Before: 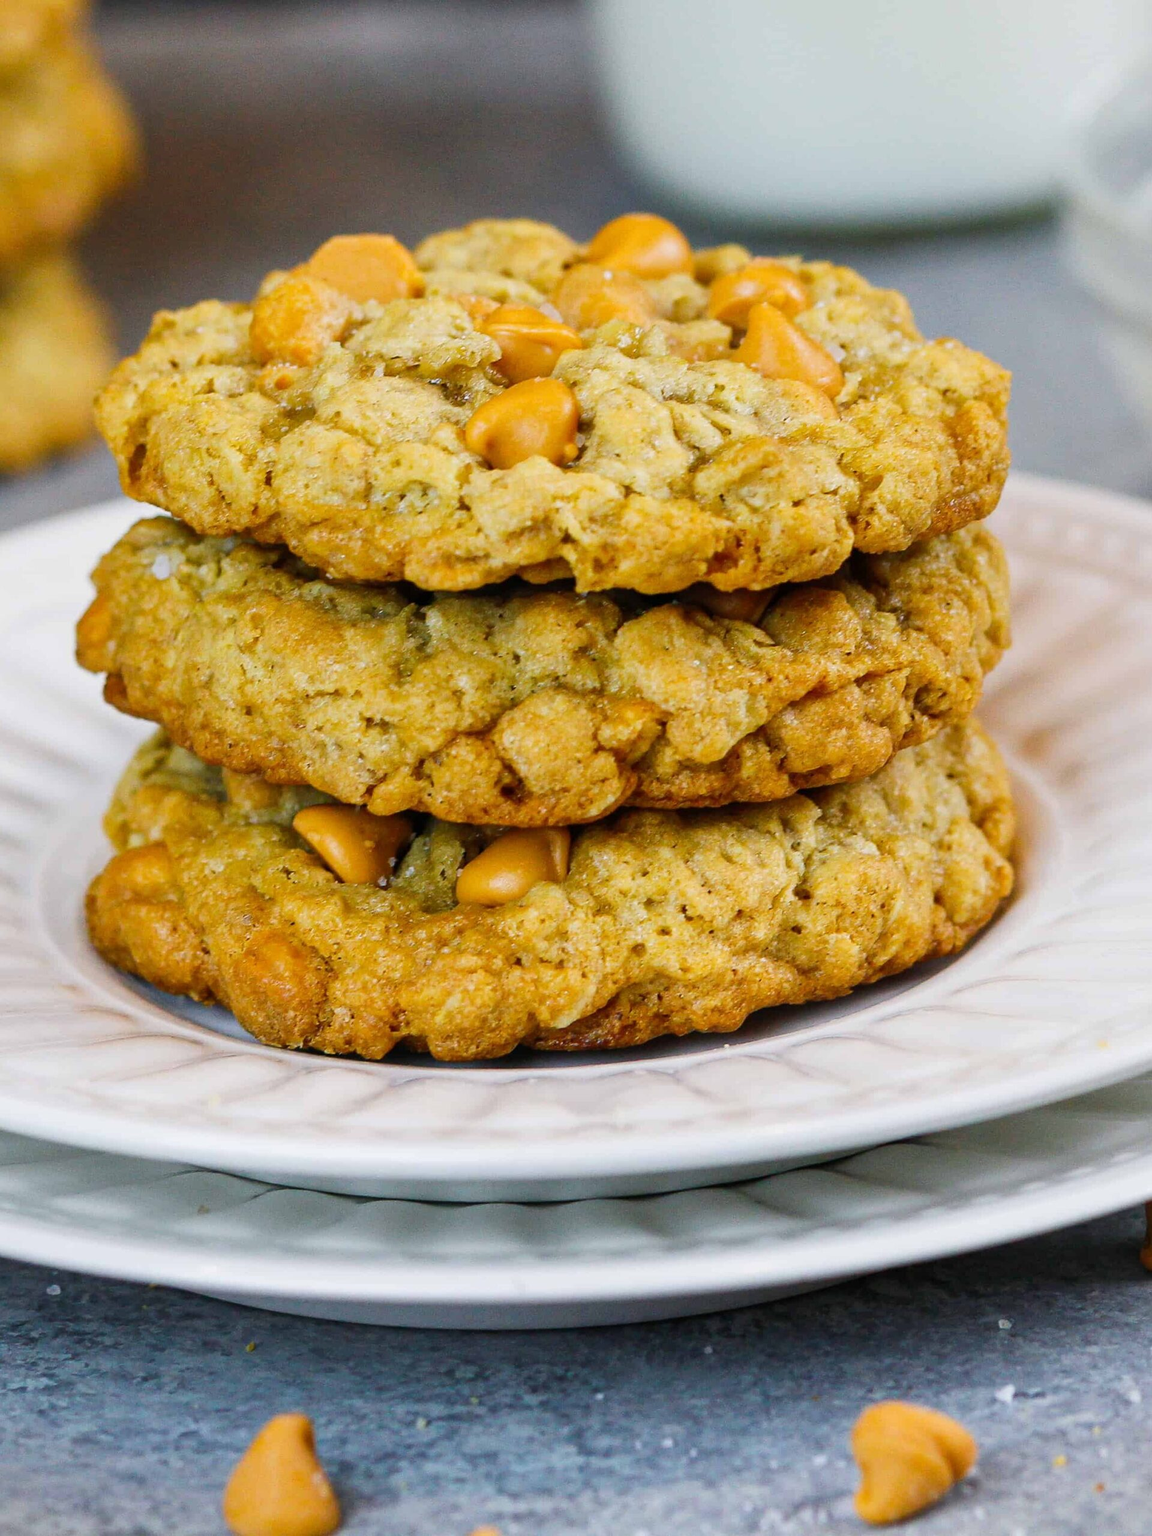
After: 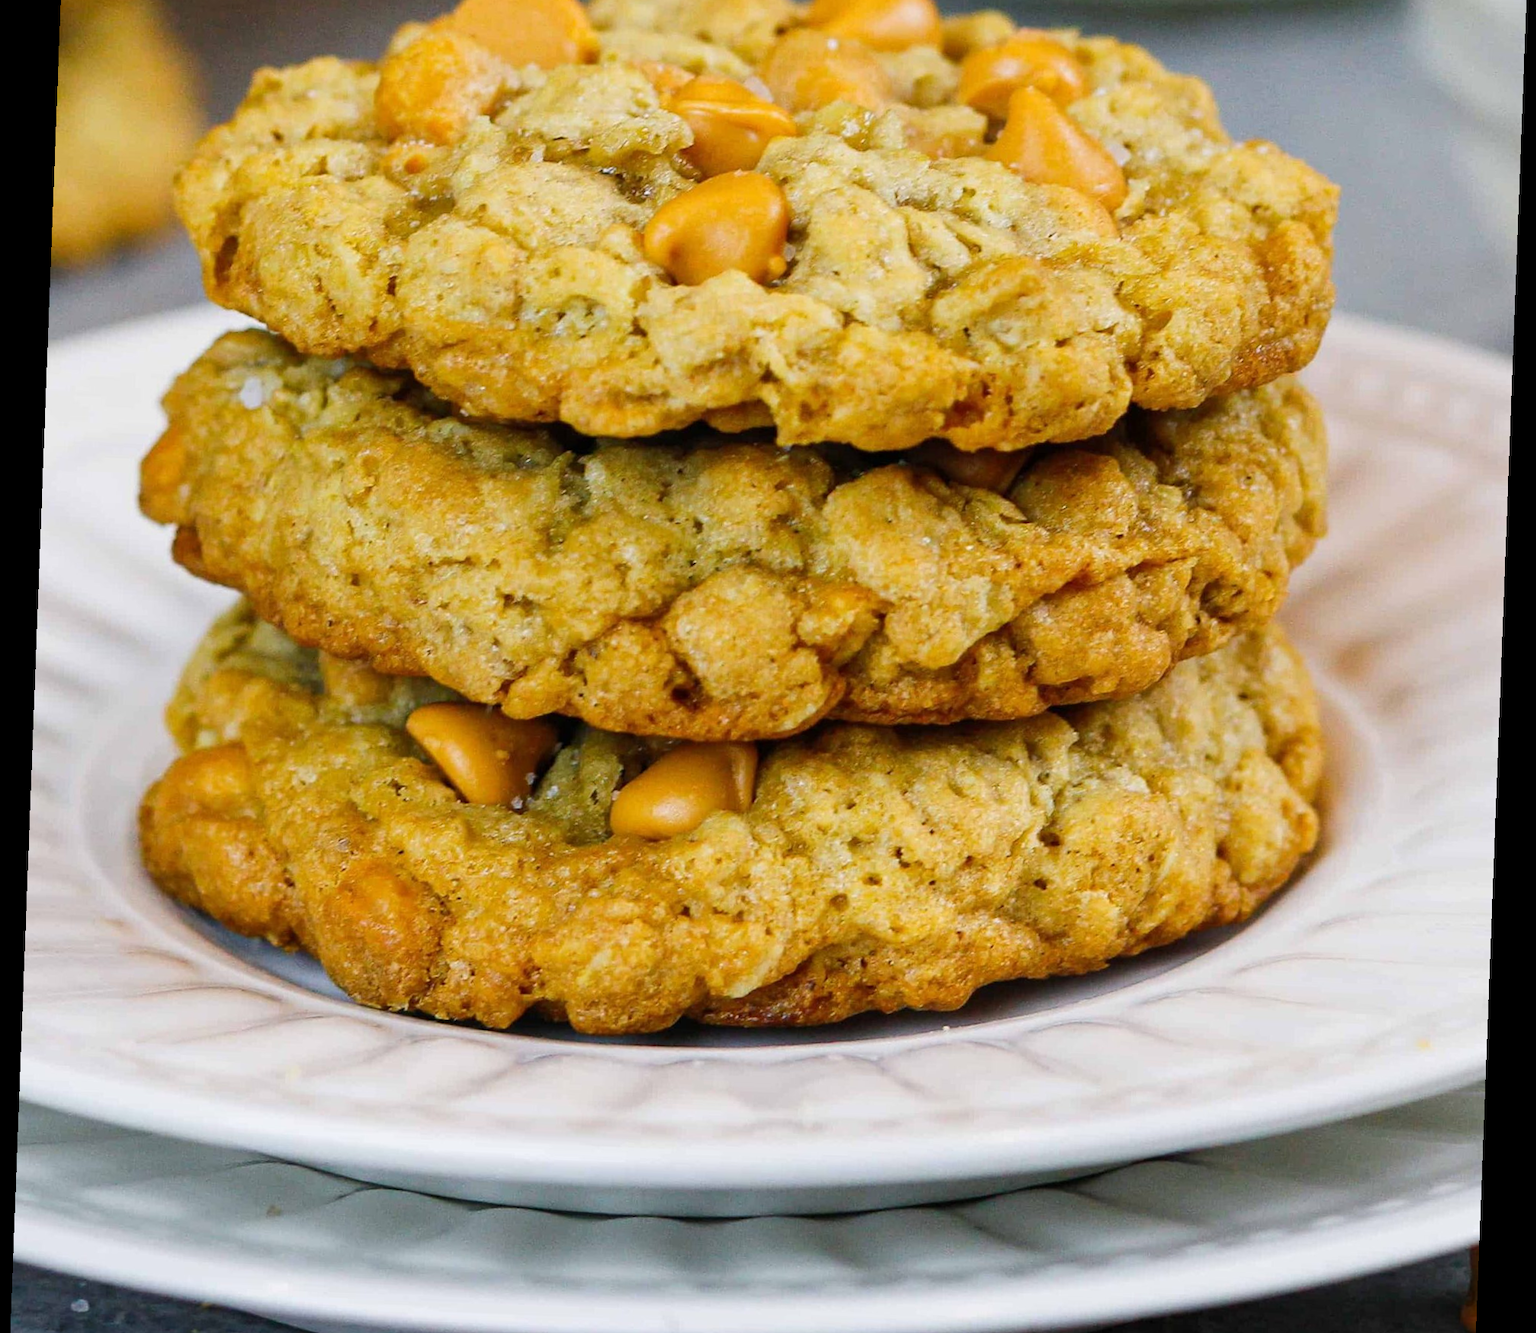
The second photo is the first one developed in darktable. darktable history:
crop: top 16.727%, bottom 16.727%
exposure: compensate exposure bias true, compensate highlight preservation false
rotate and perspective: rotation 2.17°, automatic cropping off
